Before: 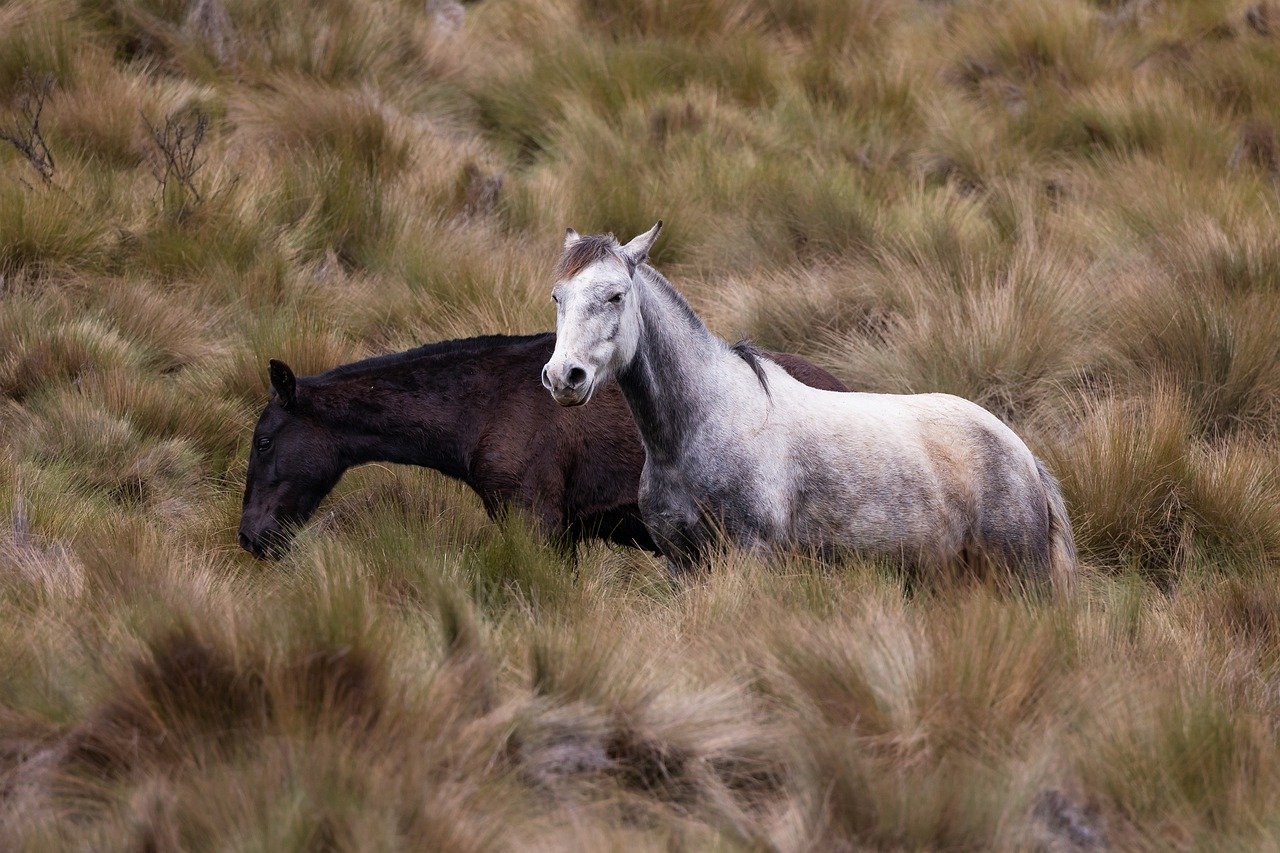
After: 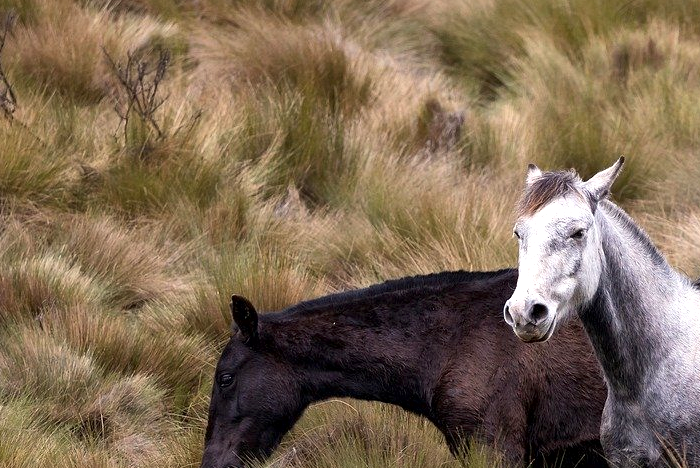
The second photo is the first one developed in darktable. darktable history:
color correction: highlights b* 3
exposure: exposure 0.515 EV, compensate highlight preservation false
local contrast: mode bilateral grid, contrast 20, coarseness 50, detail 141%, midtone range 0.2
crop and rotate: left 3.047%, top 7.509%, right 42.236%, bottom 37.598%
